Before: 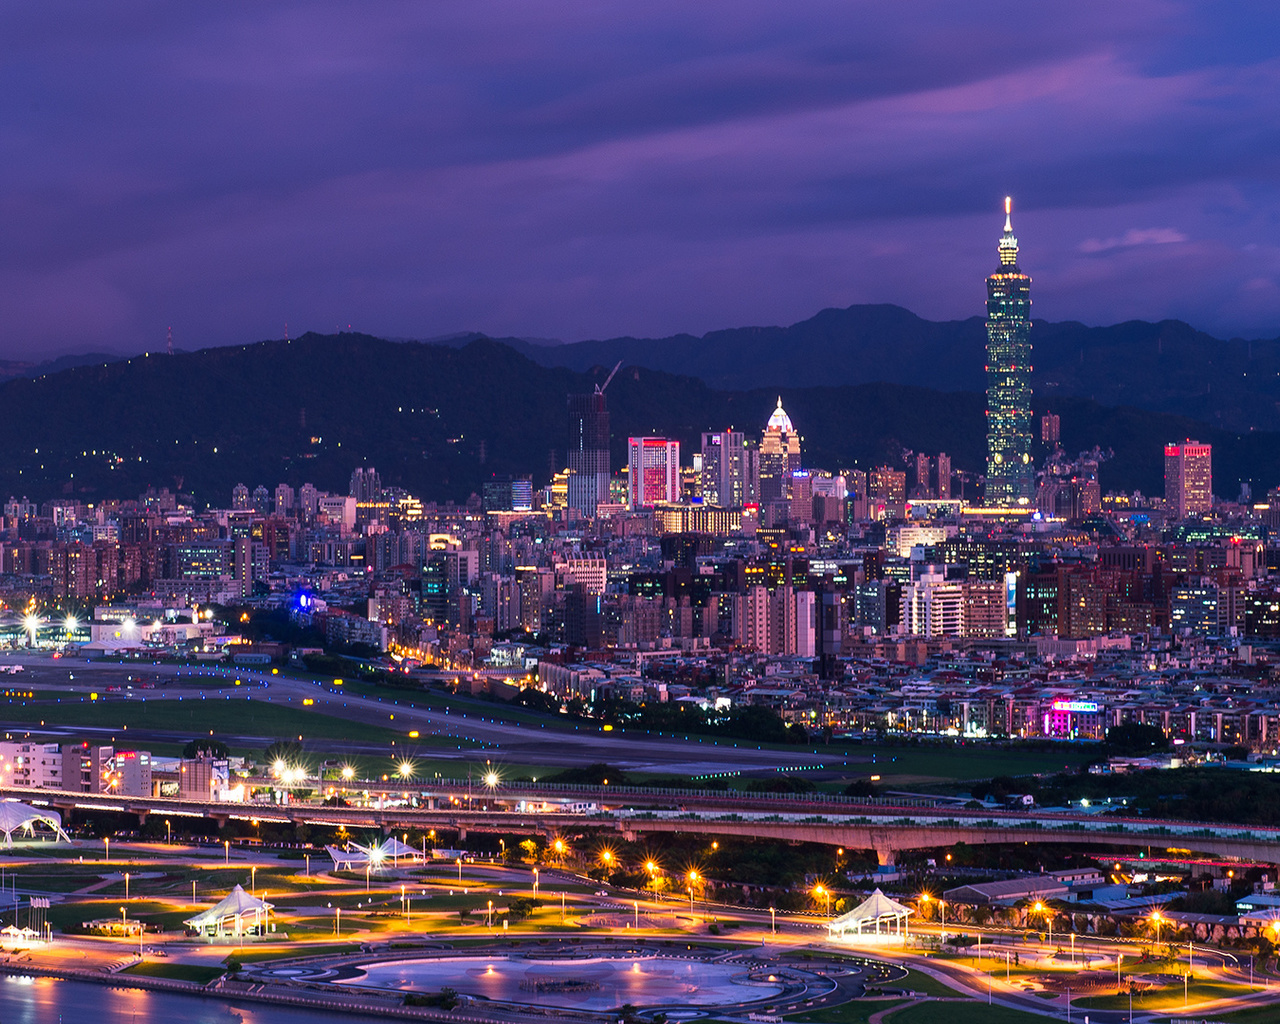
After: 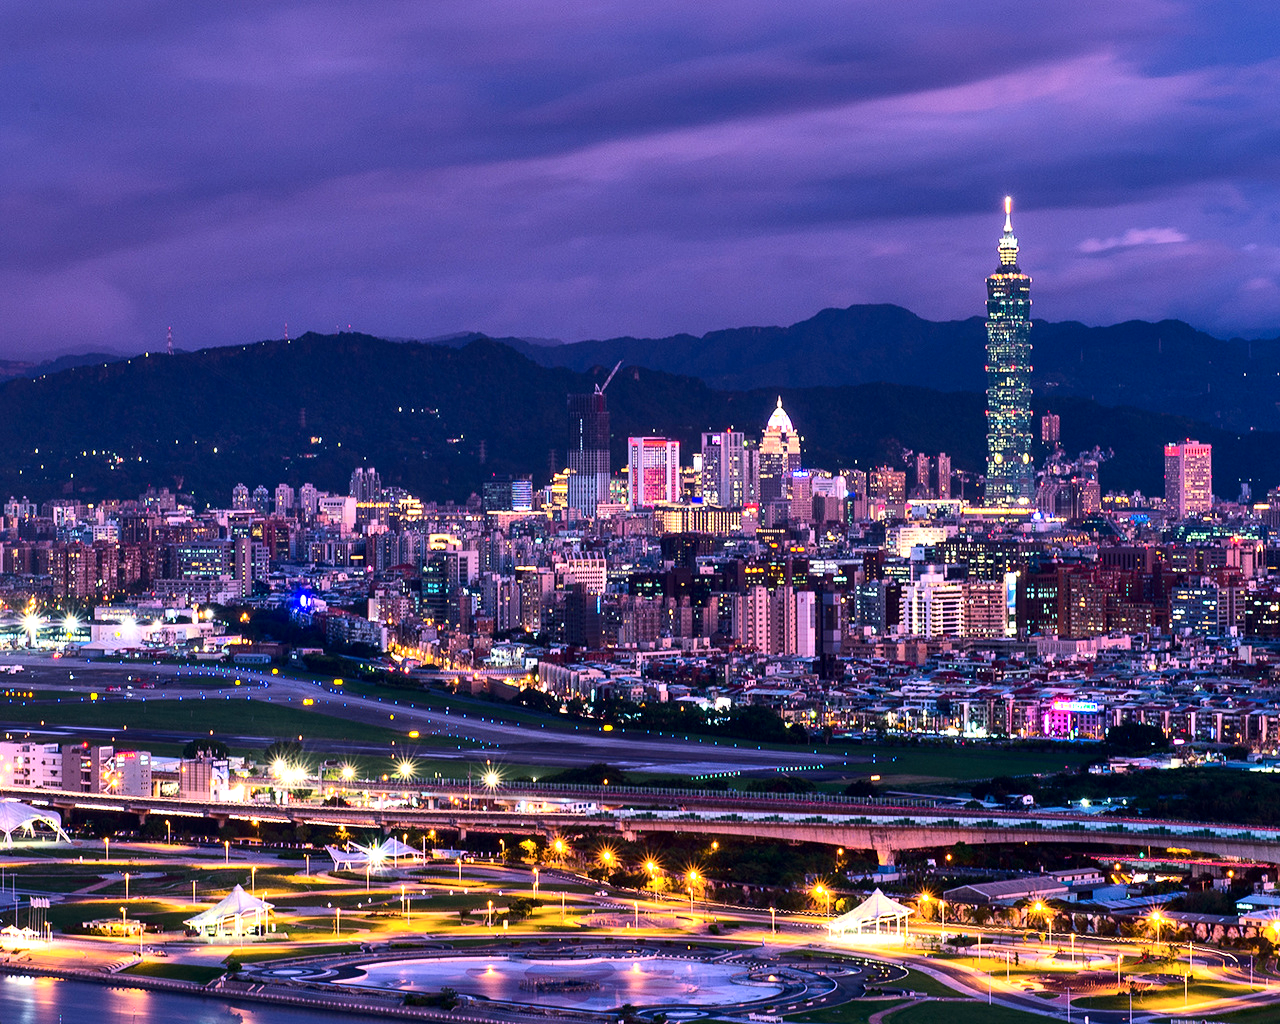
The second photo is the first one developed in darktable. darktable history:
contrast brightness saturation: contrast 0.221
exposure: black level correction 0.001, exposure 0.5 EV, compensate highlight preservation false
shadows and highlights: low approximation 0.01, soften with gaussian
local contrast: mode bilateral grid, contrast 21, coarseness 50, detail 119%, midtone range 0.2
